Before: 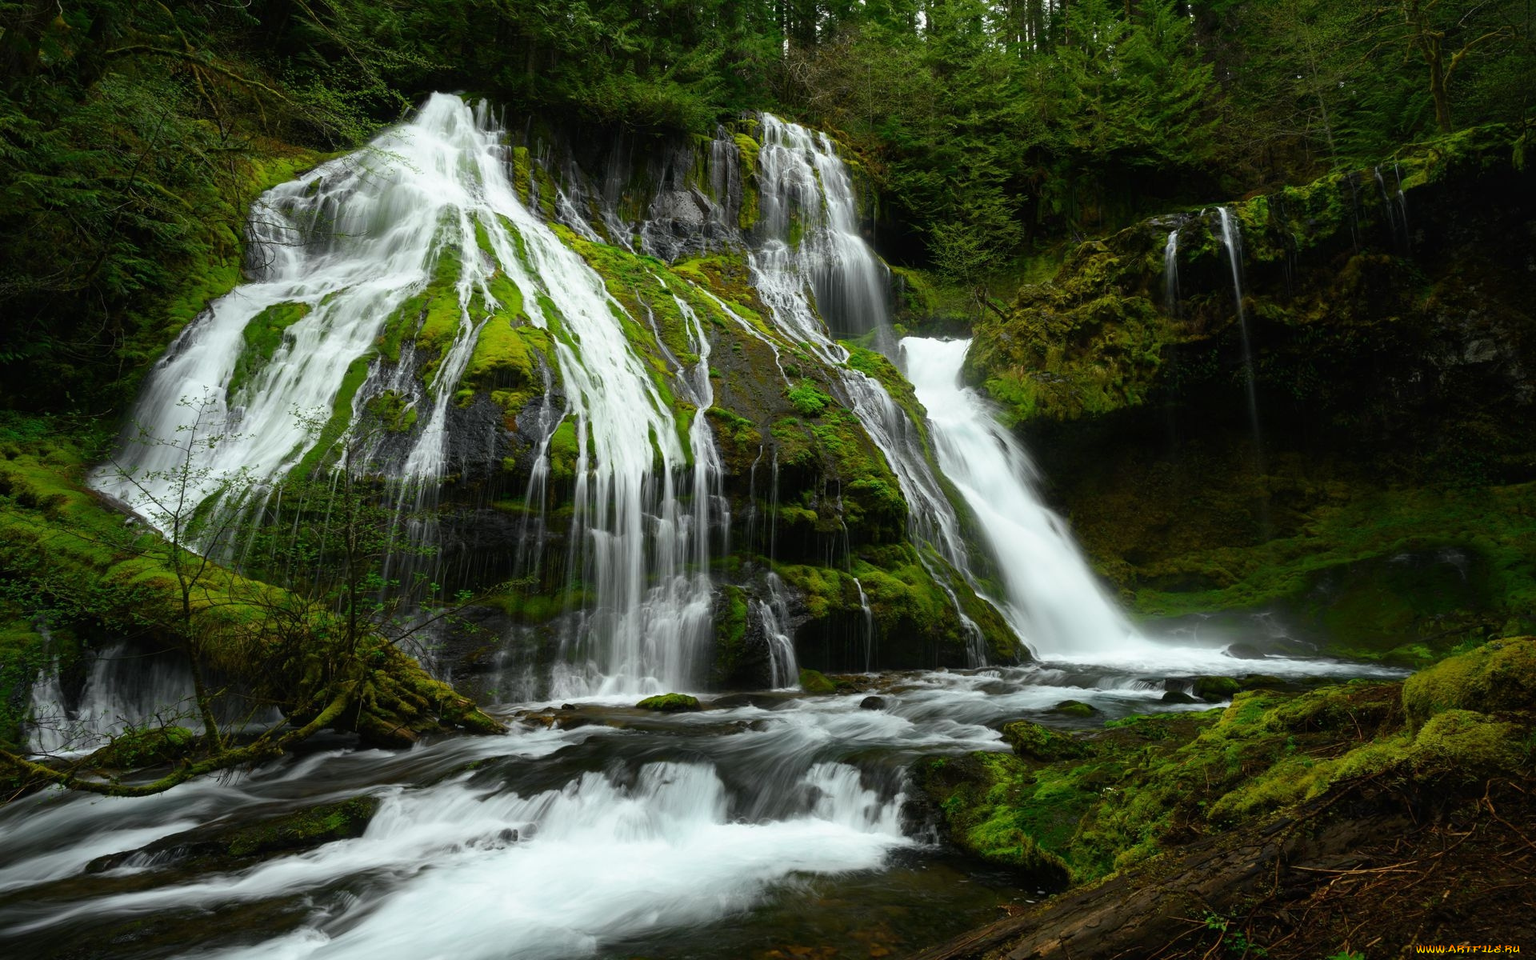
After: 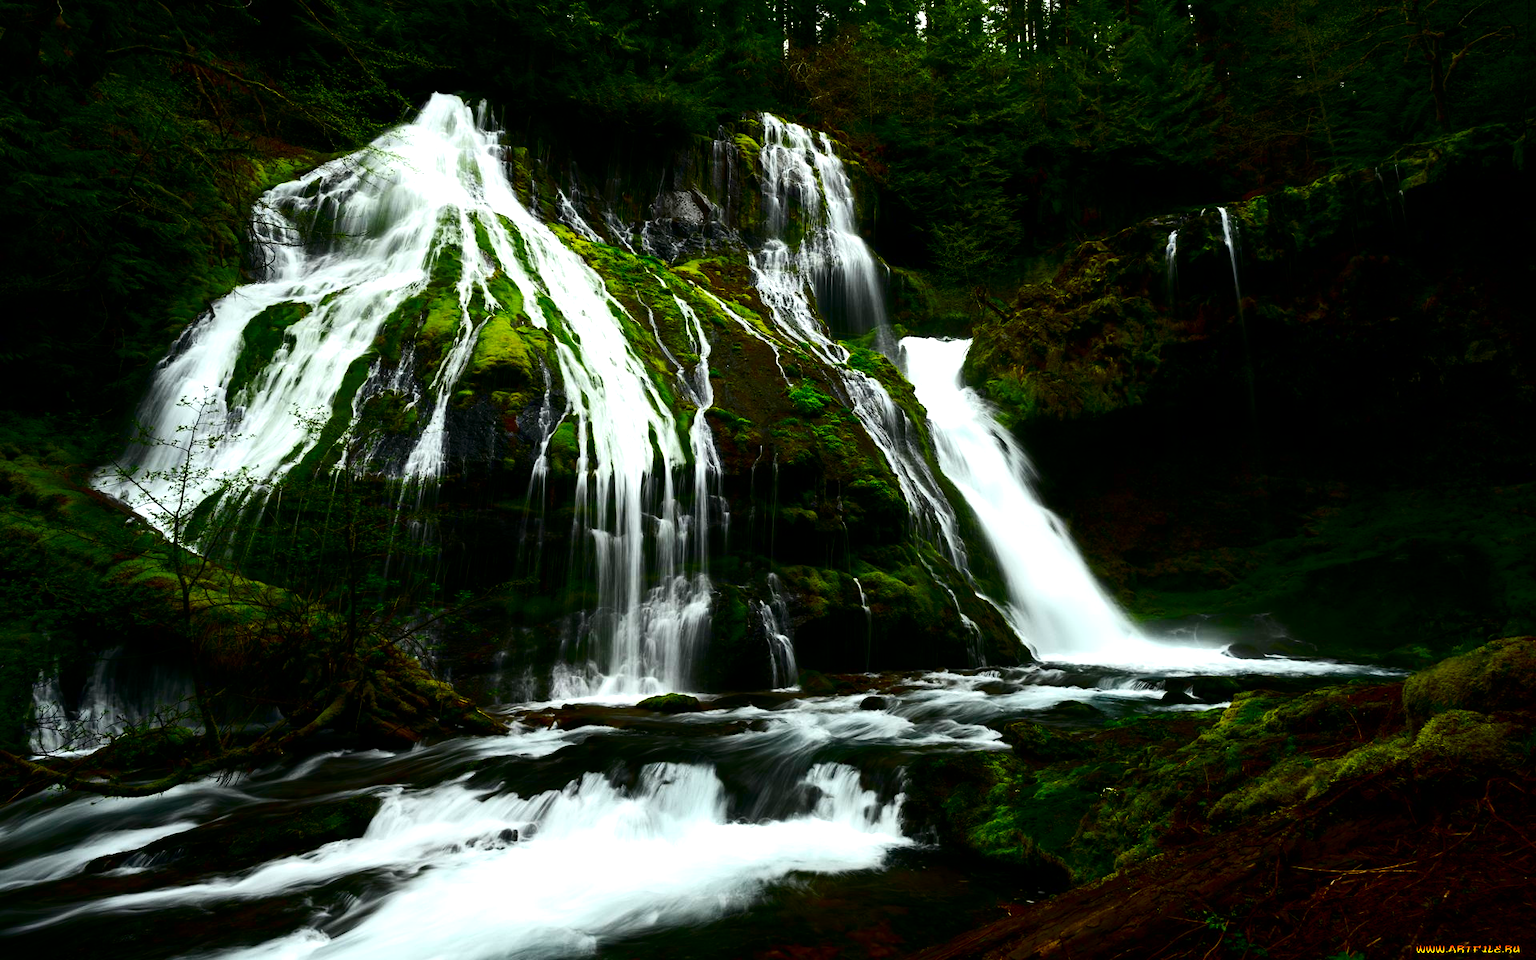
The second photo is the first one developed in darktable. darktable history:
contrast brightness saturation: contrast 0.24, brightness -0.24, saturation 0.14
color balance rgb: perceptual saturation grading › mid-tones 6.33%, perceptual saturation grading › shadows 72.44%, perceptual brilliance grading › highlights 11.59%, contrast 5.05%
